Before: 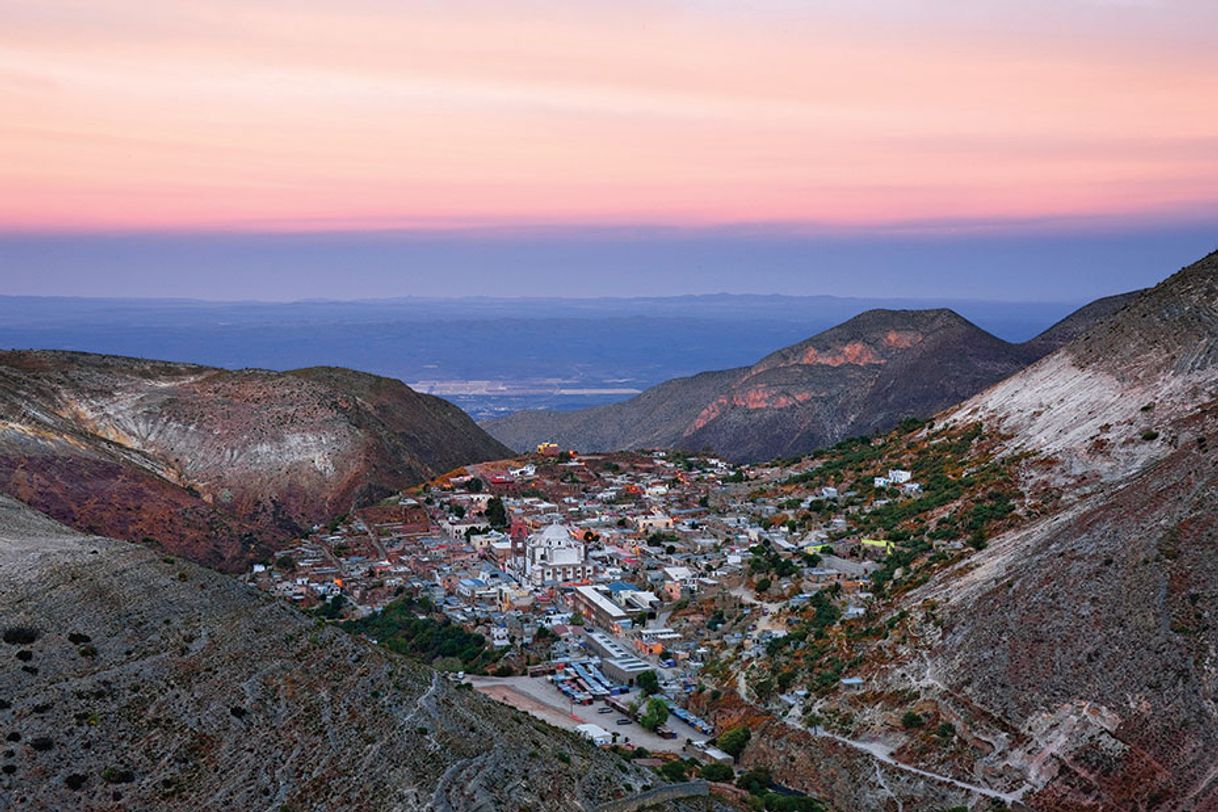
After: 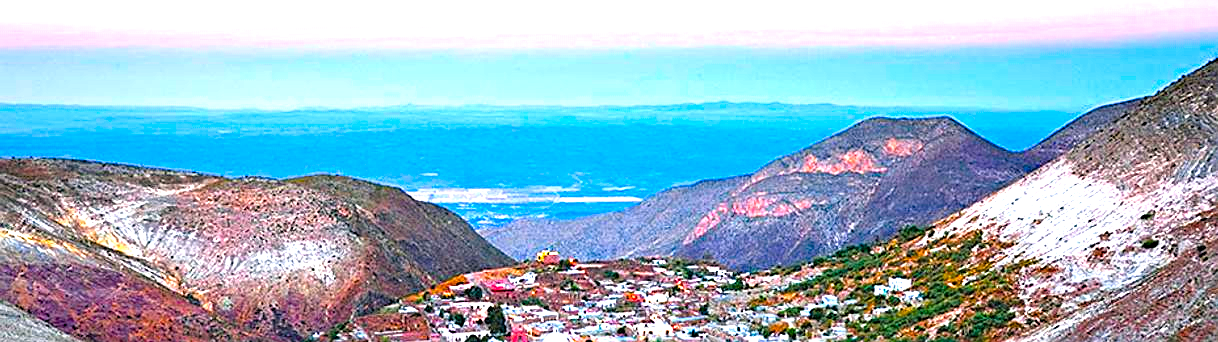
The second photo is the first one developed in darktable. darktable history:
haze removal: compatibility mode true, adaptive false
color balance rgb: linear chroma grading › global chroma 41.55%, perceptual saturation grading › global saturation 18.236%
exposure: black level correction 0, exposure 1.446 EV, compensate highlight preservation false
sharpen: on, module defaults
tone equalizer: -8 EV -0.412 EV, -7 EV -0.416 EV, -6 EV -0.312 EV, -5 EV -0.259 EV, -3 EV 0.226 EV, -2 EV 0.346 EV, -1 EV 0.399 EV, +0 EV 0.442 EV, mask exposure compensation -0.503 EV
crop and rotate: top 23.736%, bottom 34.108%
